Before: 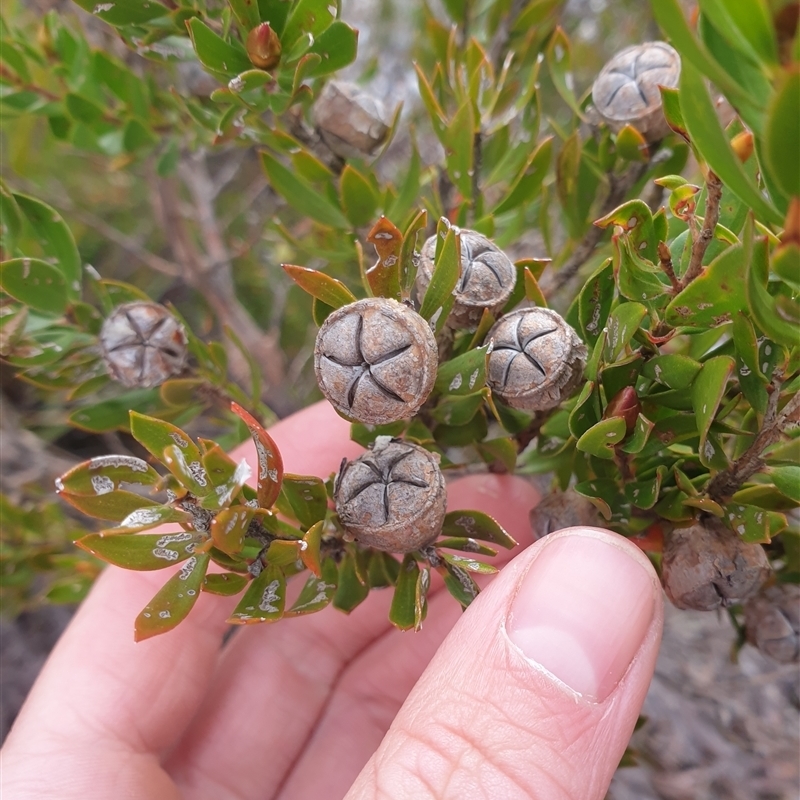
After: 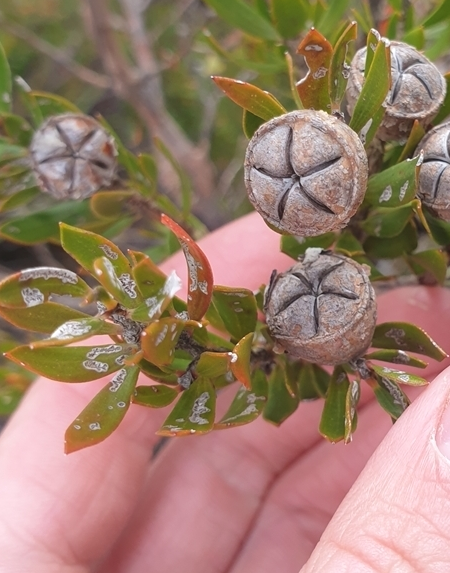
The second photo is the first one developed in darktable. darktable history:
crop: left 8.851%, top 23.621%, right 34.789%, bottom 4.632%
exposure: black level correction -0.003, exposure 0.039 EV, compensate highlight preservation false
